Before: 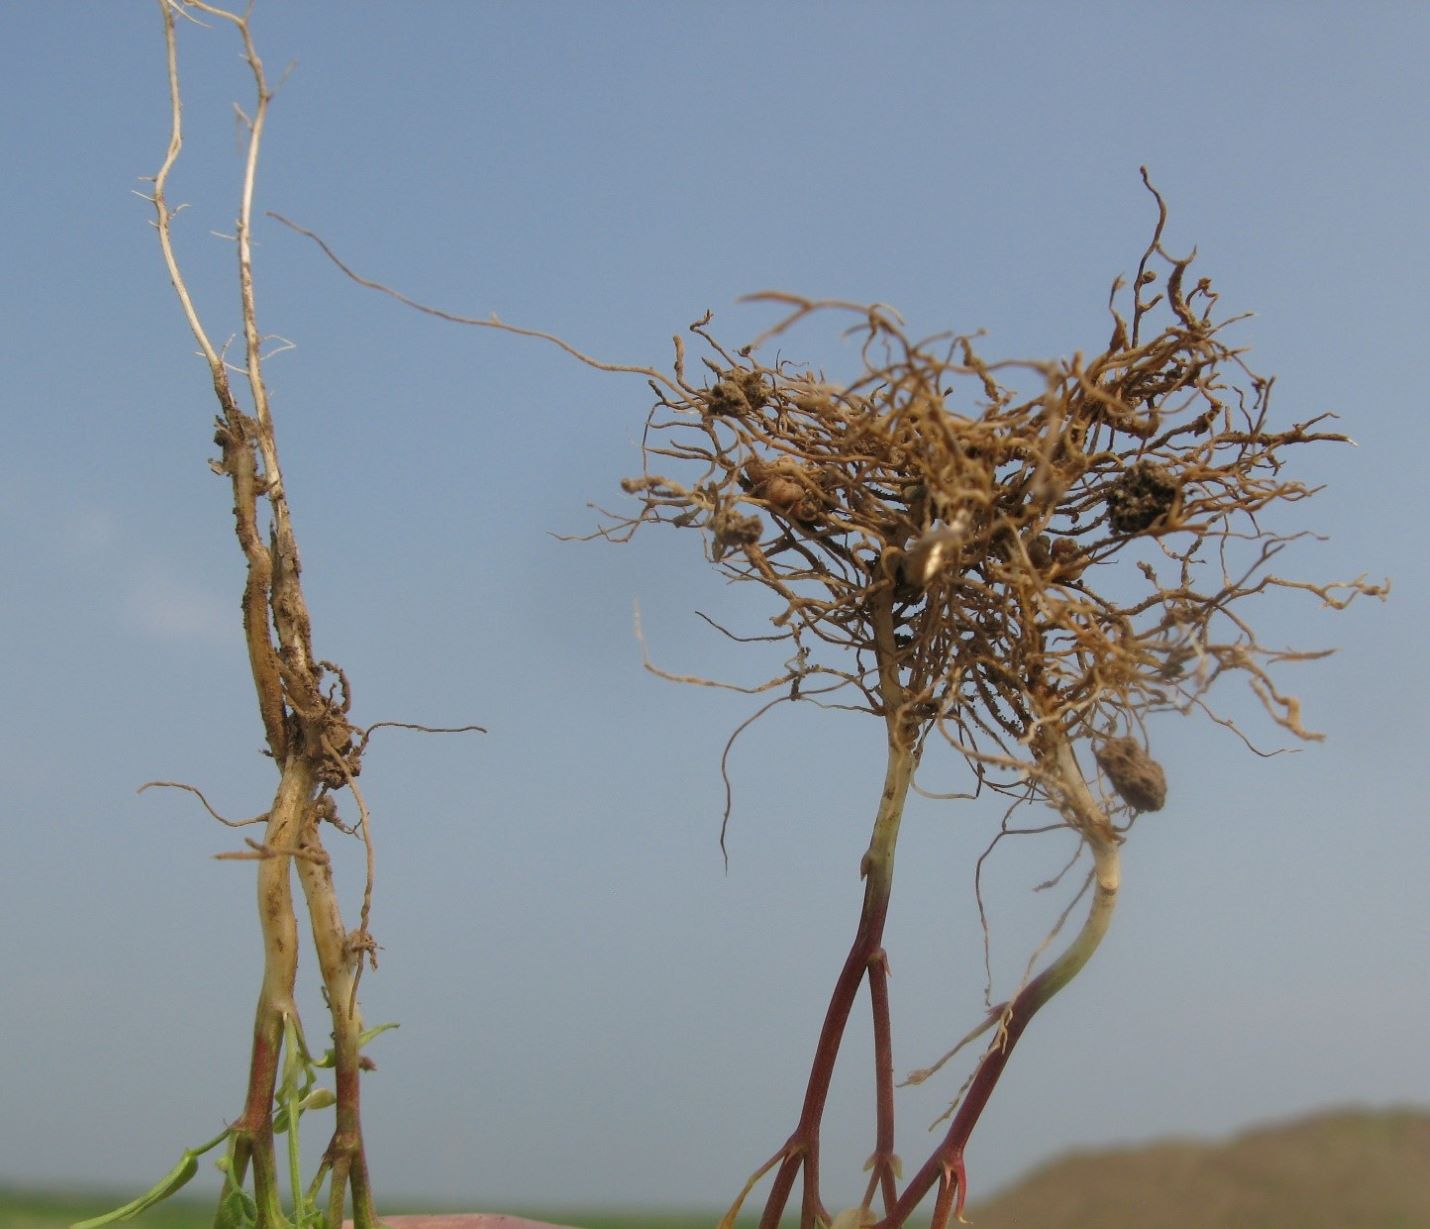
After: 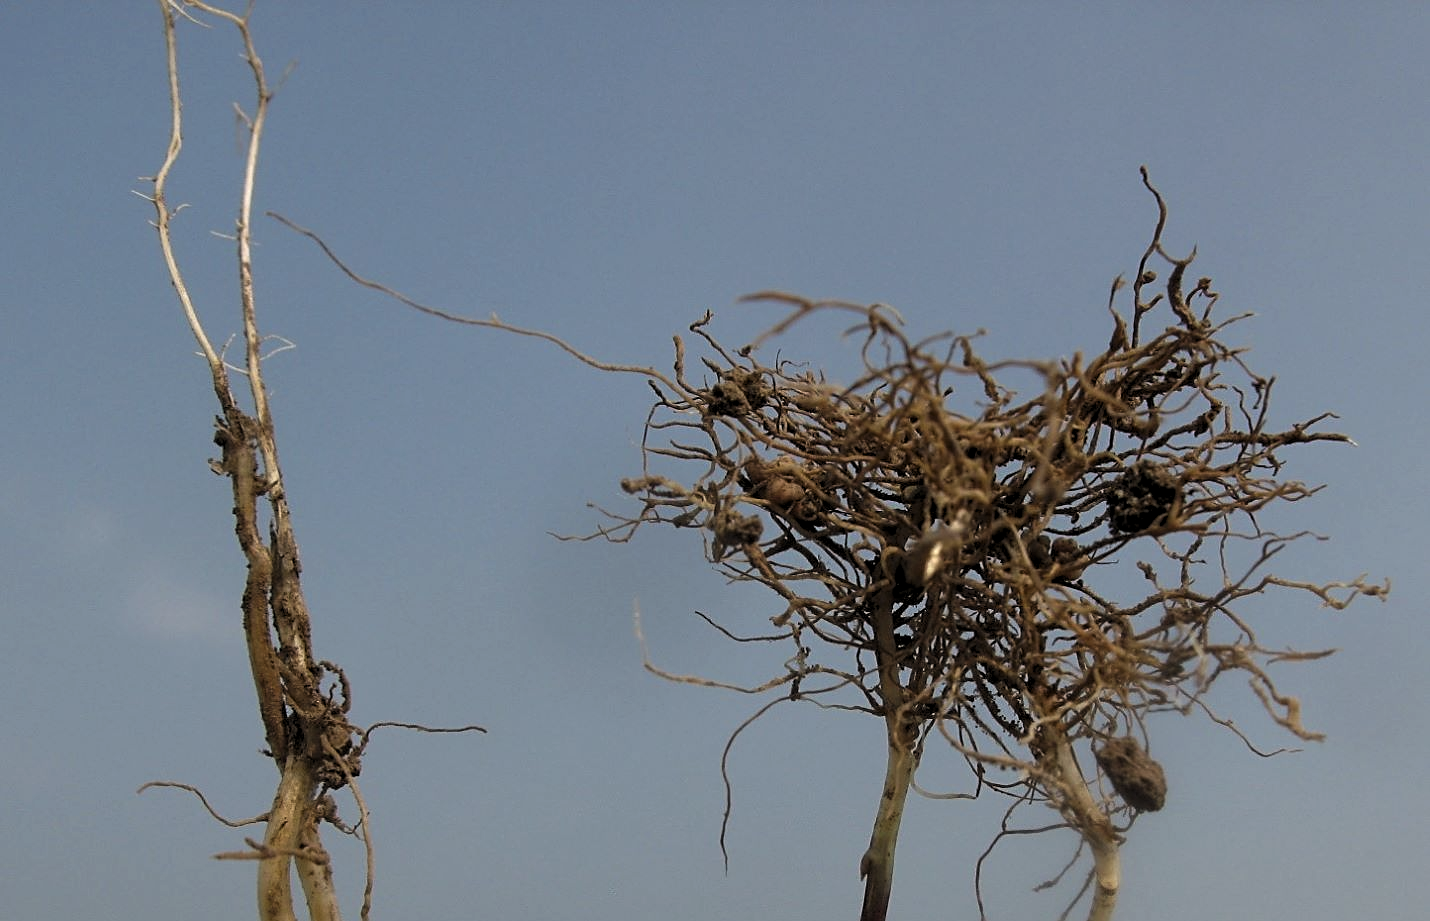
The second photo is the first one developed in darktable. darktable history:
crop: bottom 24.988%
levels: levels [0.116, 0.574, 1]
sharpen: on, module defaults
